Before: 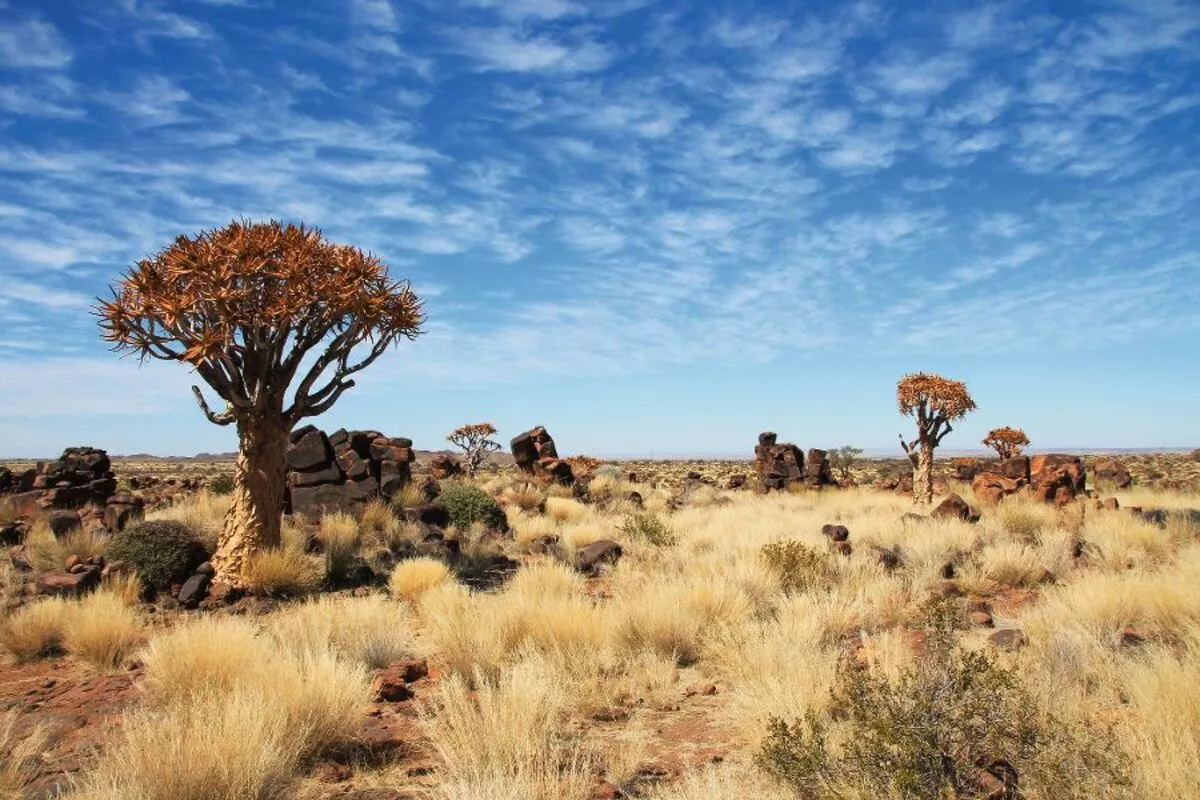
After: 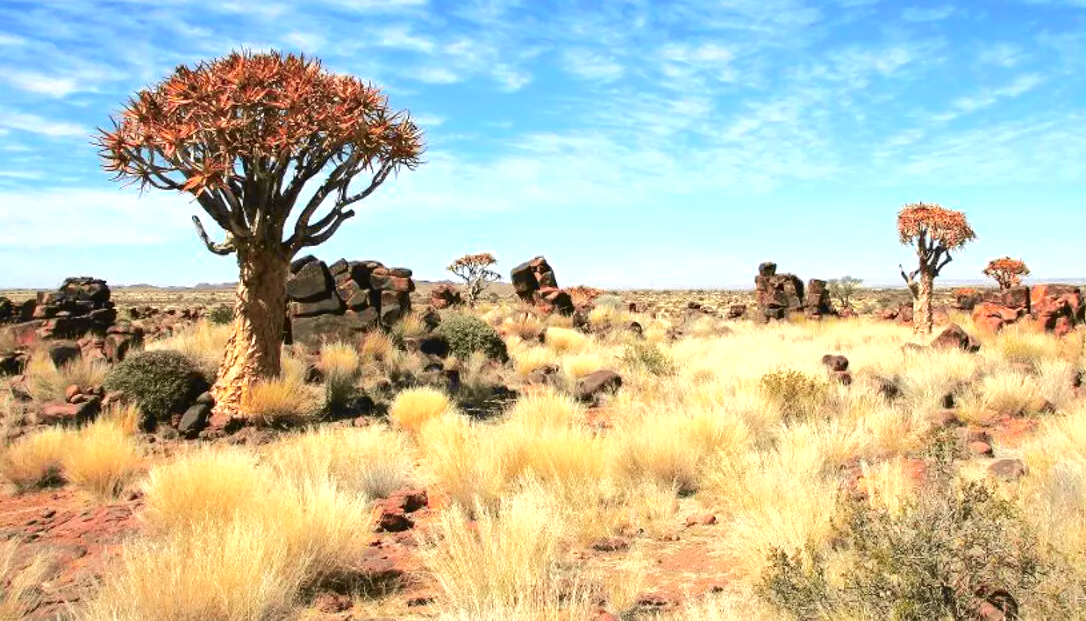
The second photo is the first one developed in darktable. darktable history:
exposure: black level correction 0, exposure 0.691 EV, compensate exposure bias true, compensate highlight preservation false
crop: top 21.262%, right 9.417%, bottom 0.284%
tone curve: curves: ch0 [(0, 0.023) (0.037, 0.04) (0.131, 0.128) (0.304, 0.331) (0.504, 0.584) (0.616, 0.687) (0.704, 0.764) (0.808, 0.823) (1, 1)]; ch1 [(0, 0) (0.301, 0.3) (0.477, 0.472) (0.493, 0.497) (0.508, 0.501) (0.544, 0.541) (0.563, 0.565) (0.626, 0.66) (0.721, 0.776) (1, 1)]; ch2 [(0, 0) (0.249, 0.216) (0.349, 0.343) (0.424, 0.442) (0.476, 0.483) (0.502, 0.5) (0.517, 0.519) (0.532, 0.553) (0.569, 0.587) (0.634, 0.628) (0.706, 0.729) (0.828, 0.742) (1, 0.9)], color space Lab, independent channels, preserve colors none
